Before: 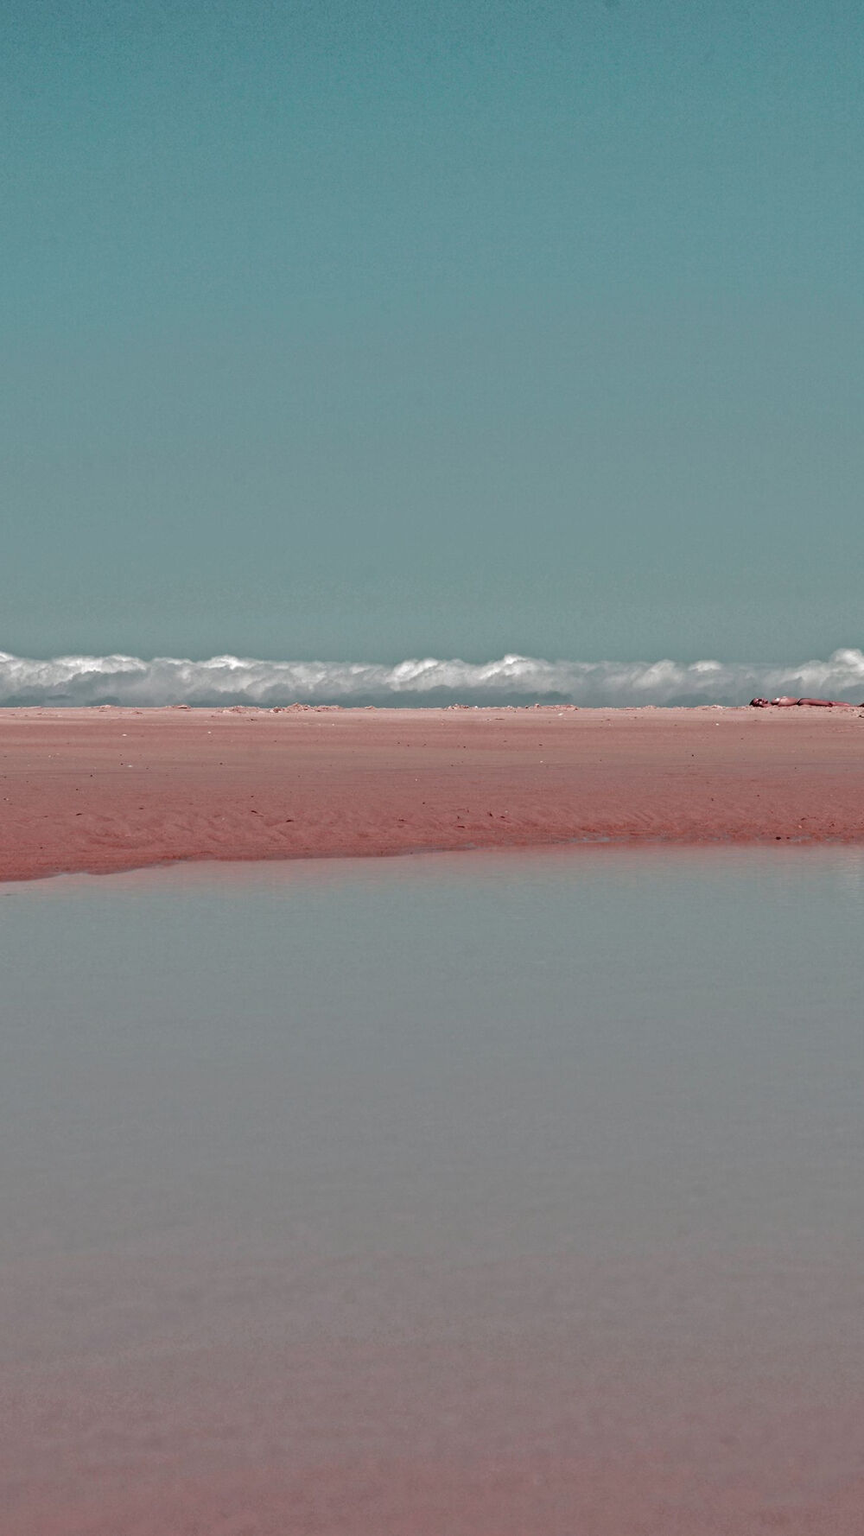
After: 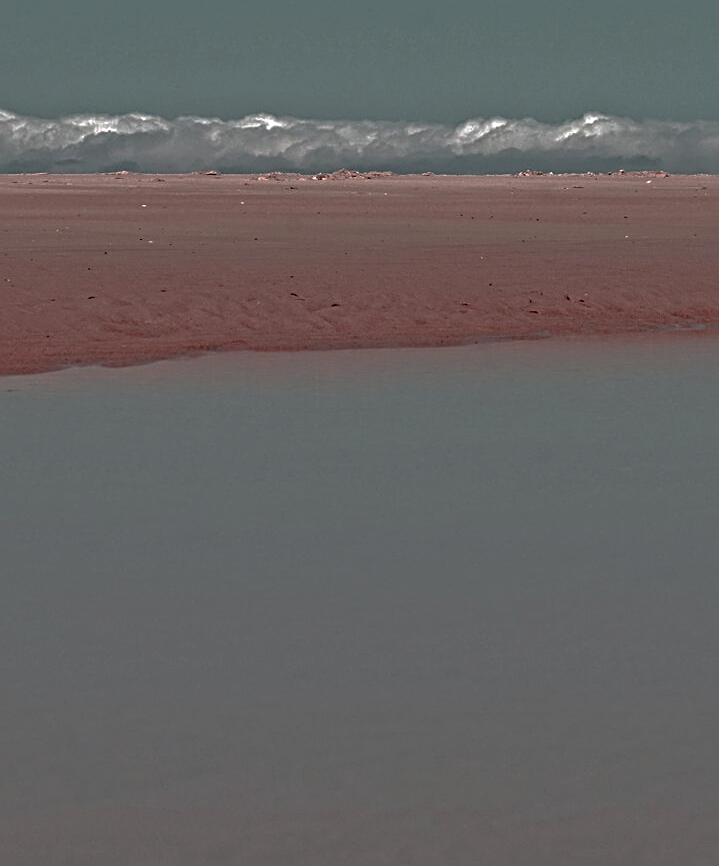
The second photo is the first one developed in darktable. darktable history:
sharpen: radius 2.809, amount 0.706
crop: top 36.282%, right 28.081%, bottom 14.999%
base curve: curves: ch0 [(0, 0) (0.826, 0.587) (1, 1)], preserve colors none
